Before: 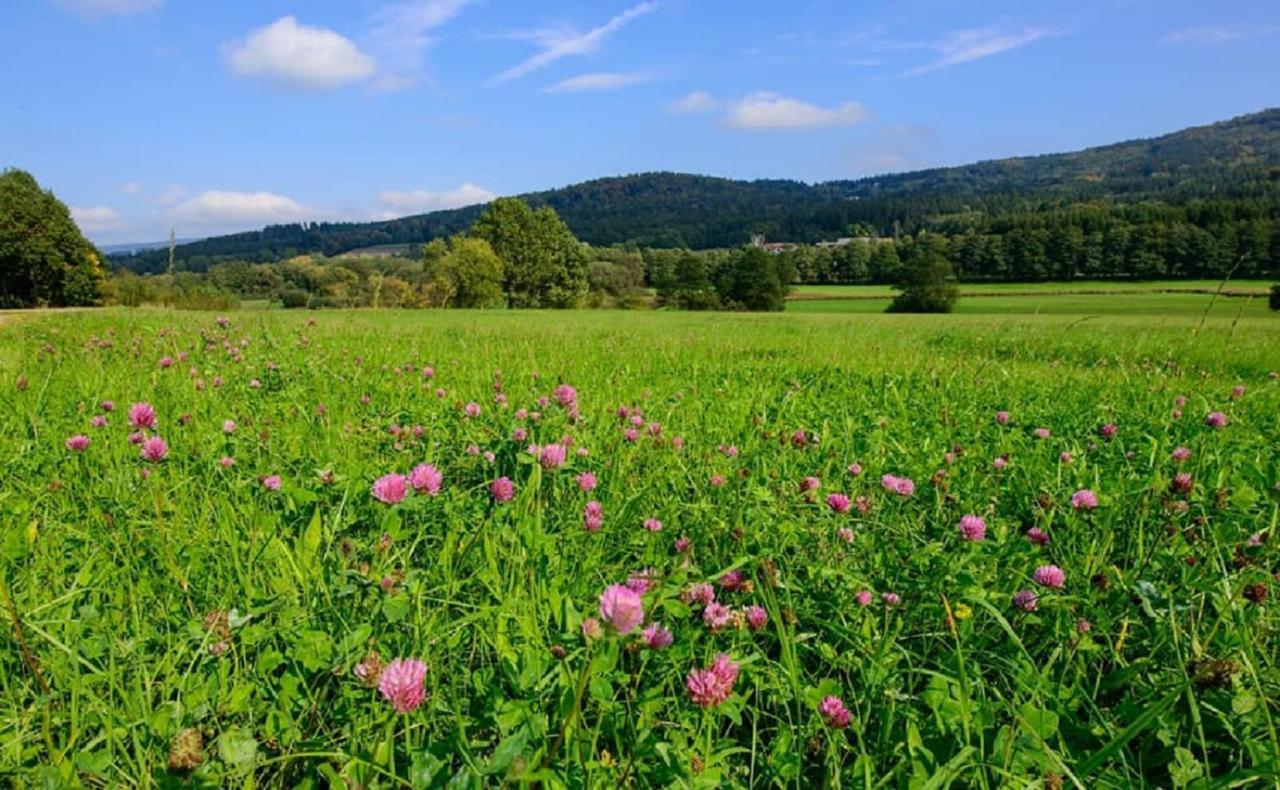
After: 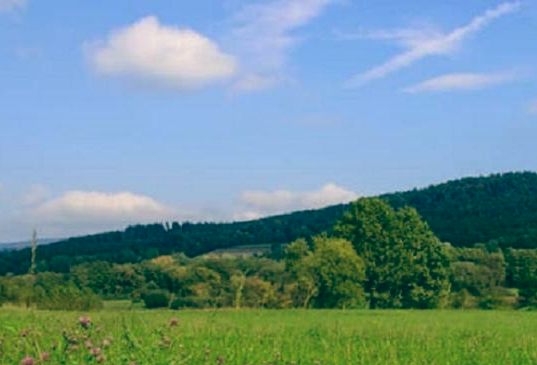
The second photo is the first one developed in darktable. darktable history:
graduated density: rotation -180°, offset 24.95
crop and rotate: left 10.817%, top 0.062%, right 47.194%, bottom 53.626%
color balance: lift [1.005, 0.99, 1.007, 1.01], gamma [1, 0.979, 1.011, 1.021], gain [0.923, 1.098, 1.025, 0.902], input saturation 90.45%, contrast 7.73%, output saturation 105.91%
